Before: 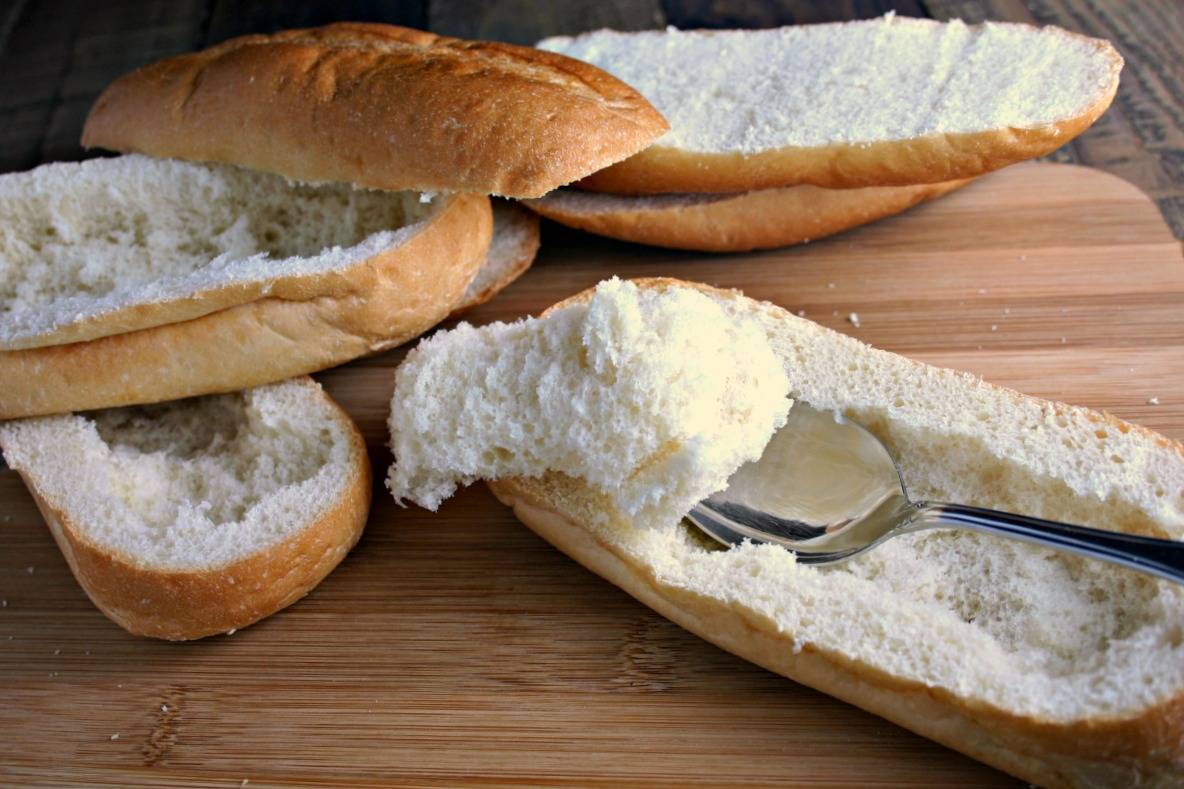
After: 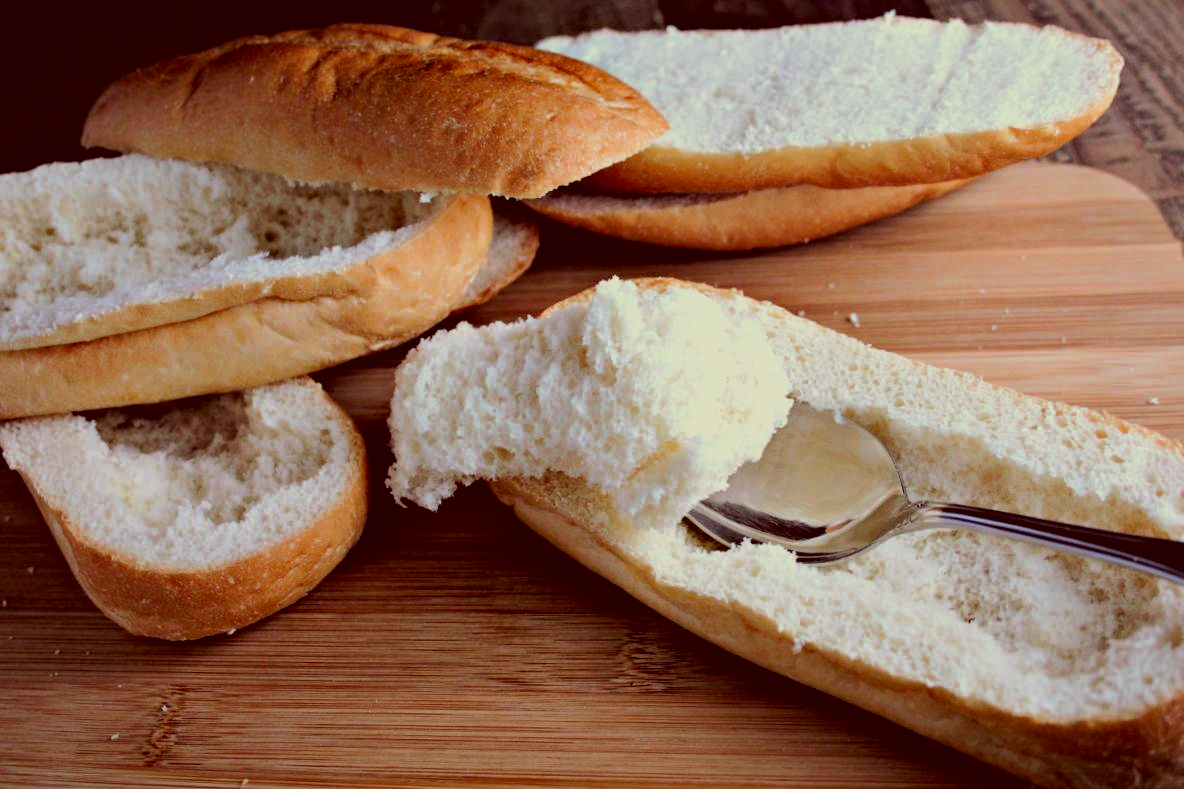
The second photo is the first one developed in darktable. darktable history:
color correction: highlights a* -7.19, highlights b* -0.196, shadows a* 20.79, shadows b* 11.56
filmic rgb: black relative exposure -7.73 EV, white relative exposure 4.41 EV, hardness 3.75, latitude 49.34%, contrast 1.101
